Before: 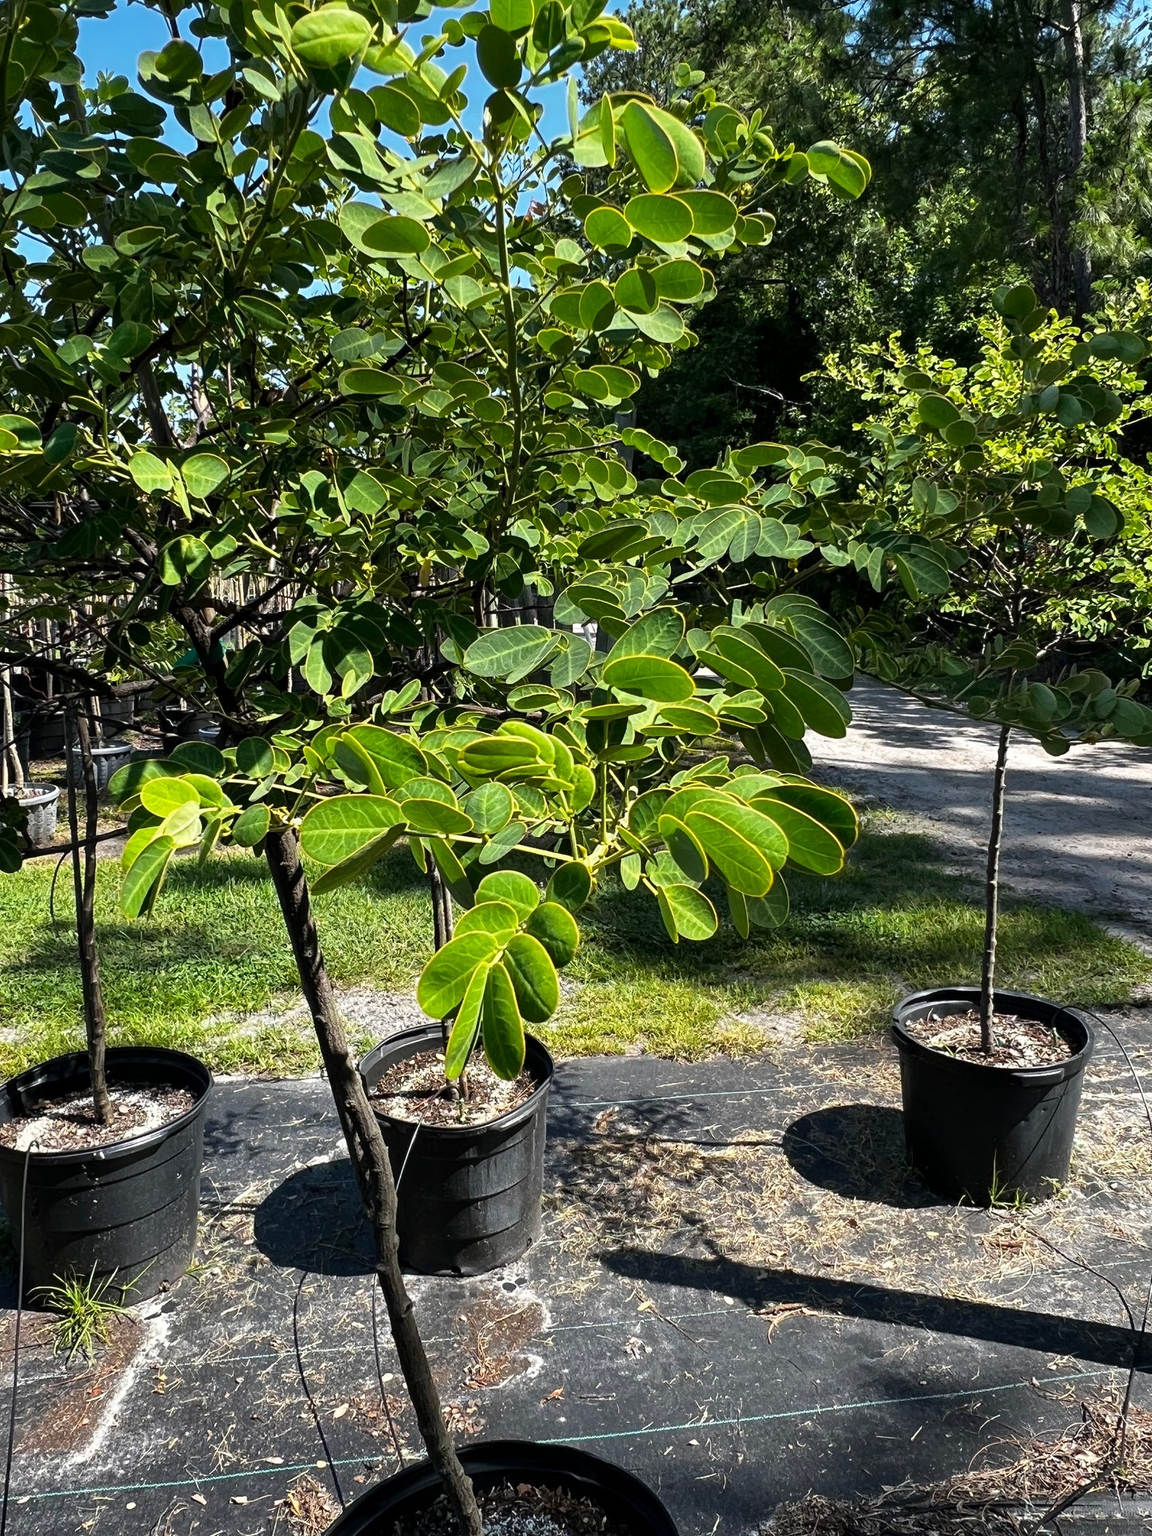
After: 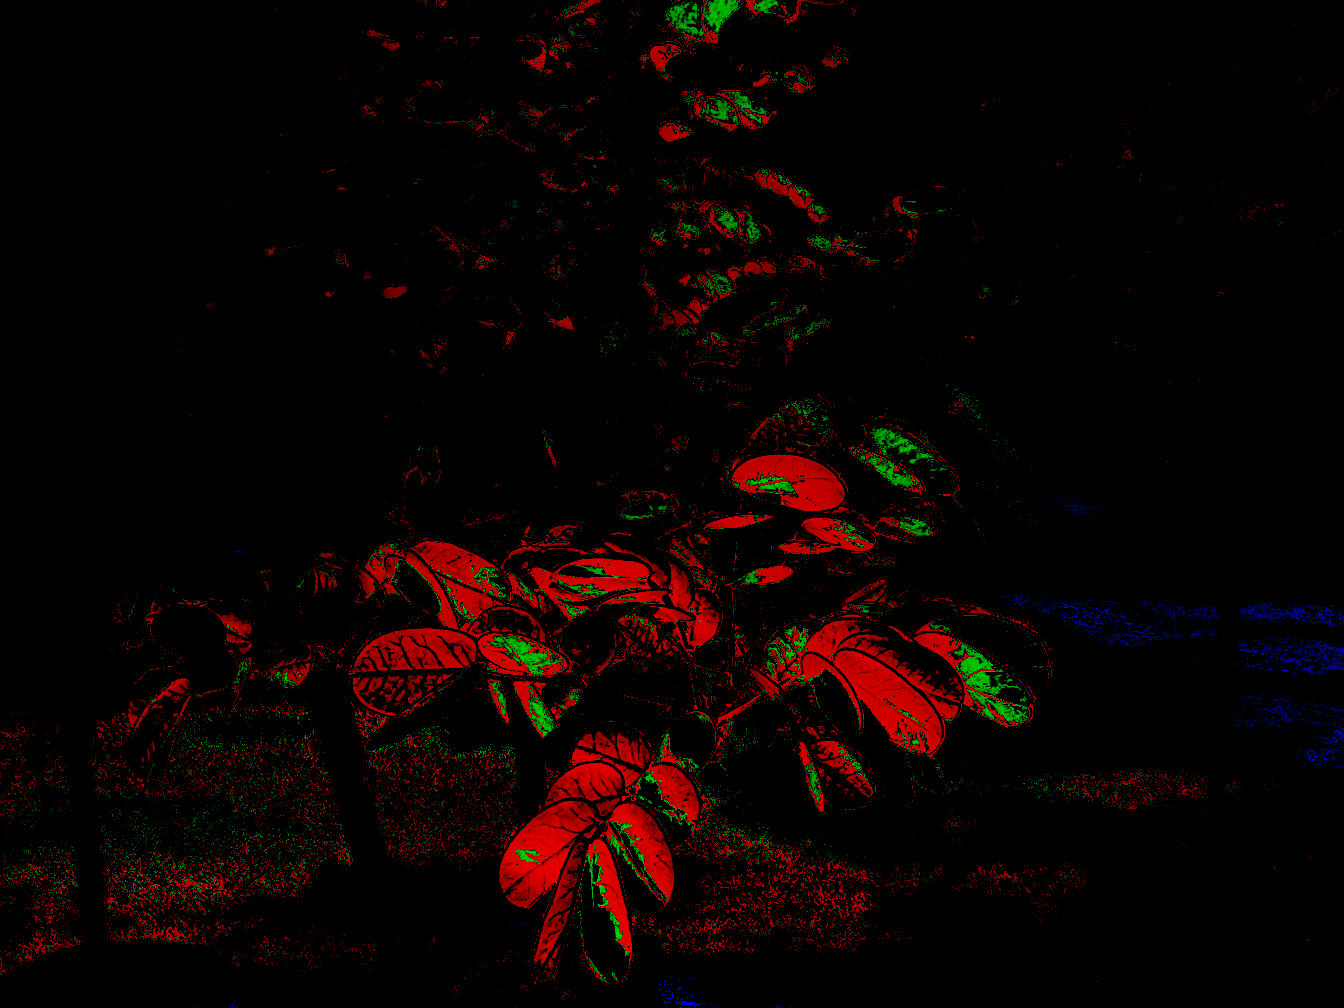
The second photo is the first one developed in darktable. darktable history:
contrast equalizer: y [[0.524, 0.538, 0.547, 0.548, 0.538, 0.524], [0.5 ×6], [0.5 ×6], [0 ×6], [0 ×6]]
white balance: red 0.924, blue 1.095
haze removal: strength -0.1, adaptive false
crop: left 1.744%, top 19.225%, right 5.069%, bottom 28.357%
local contrast: on, module defaults
exposure: black level correction 0.1, exposure 3 EV, compensate highlight preservation false
